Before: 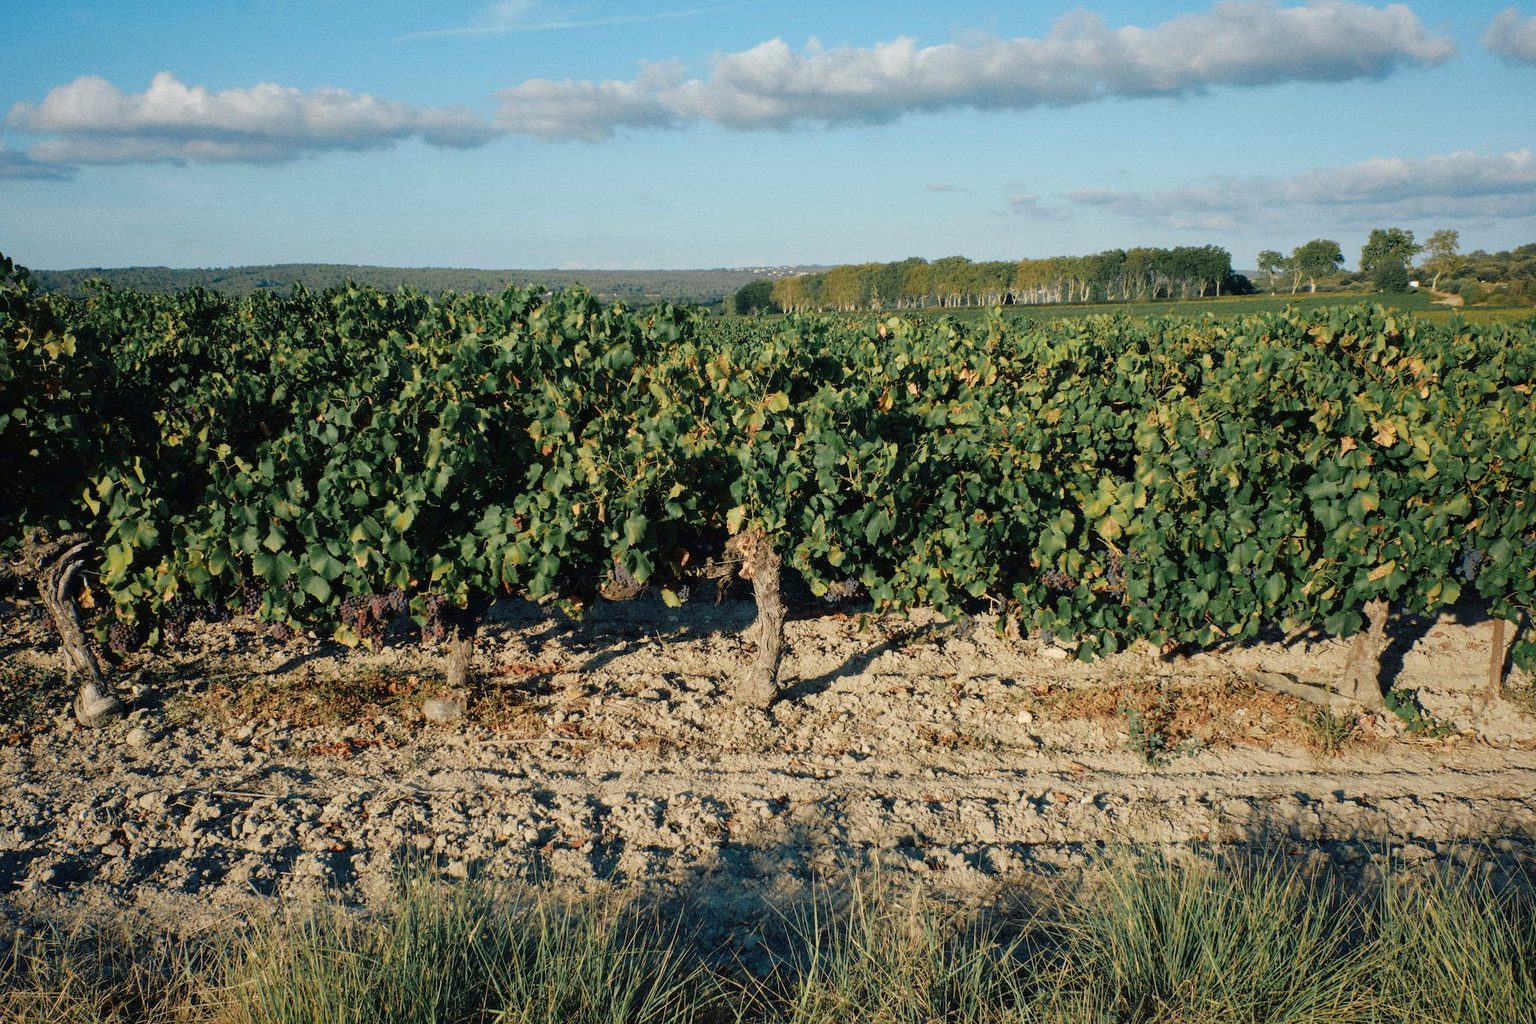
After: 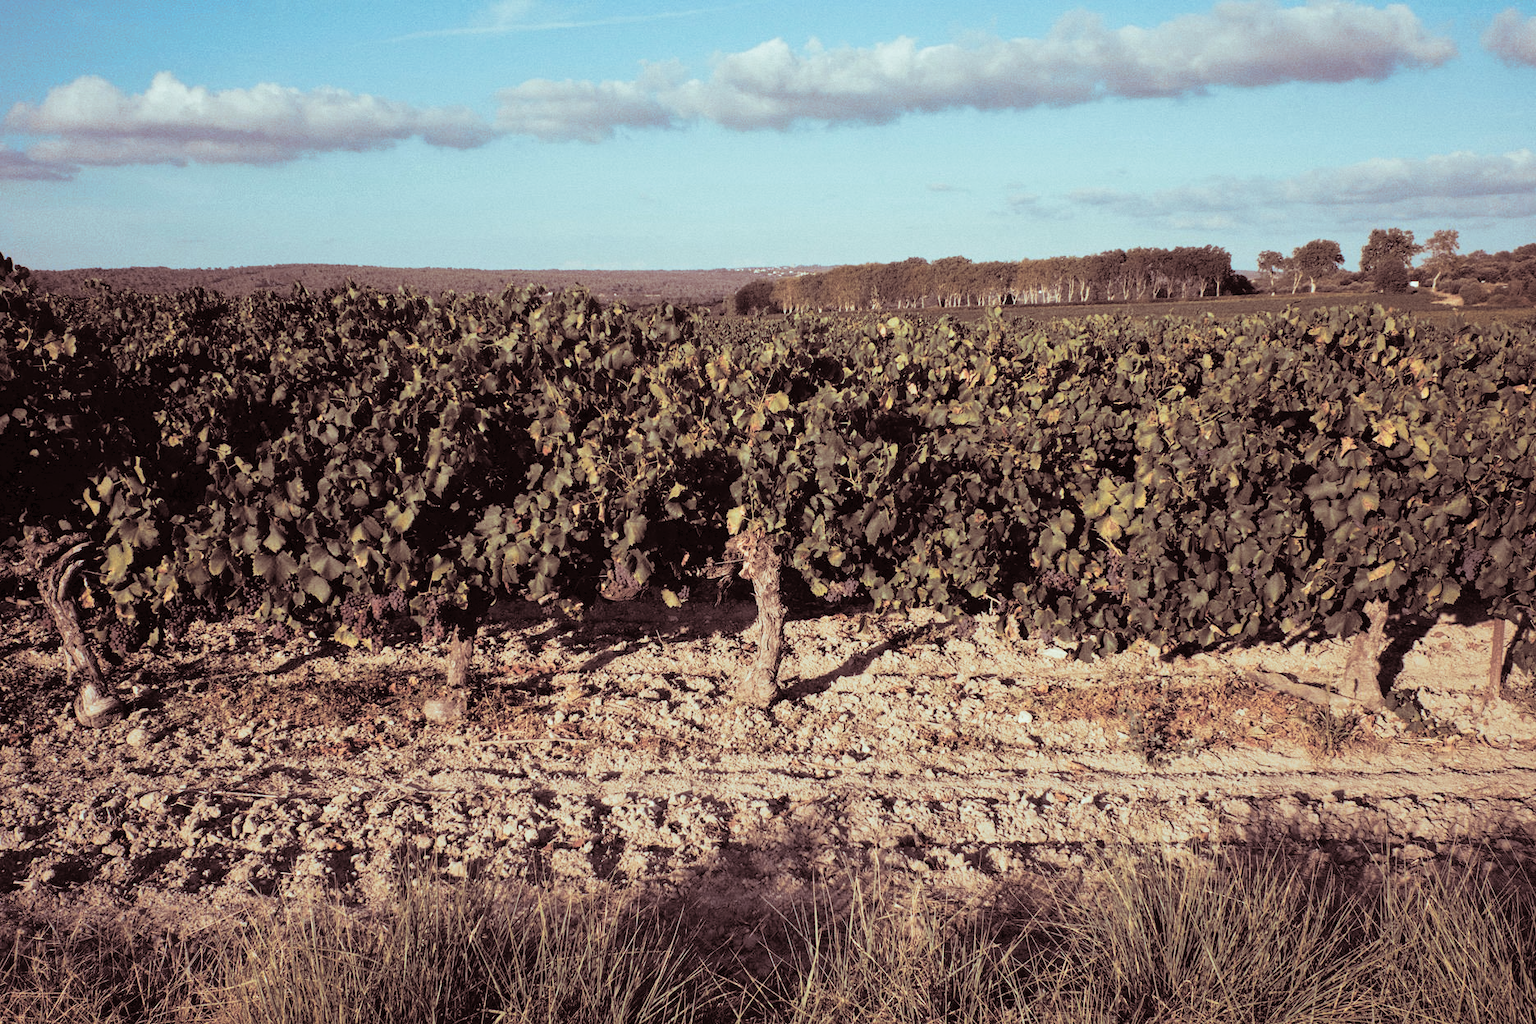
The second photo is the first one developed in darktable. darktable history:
split-toning: shadows › saturation 0.3, highlights › hue 180°, highlights › saturation 0.3, compress 0%
exposure: black level correction 0.001, compensate highlight preservation false
tone curve: curves: ch0 [(0, 0) (0.003, 0.032) (0.011, 0.033) (0.025, 0.036) (0.044, 0.046) (0.069, 0.069) (0.1, 0.108) (0.136, 0.157) (0.177, 0.208) (0.224, 0.256) (0.277, 0.313) (0.335, 0.379) (0.399, 0.444) (0.468, 0.514) (0.543, 0.595) (0.623, 0.687) (0.709, 0.772) (0.801, 0.854) (0.898, 0.933) (1, 1)], preserve colors none
